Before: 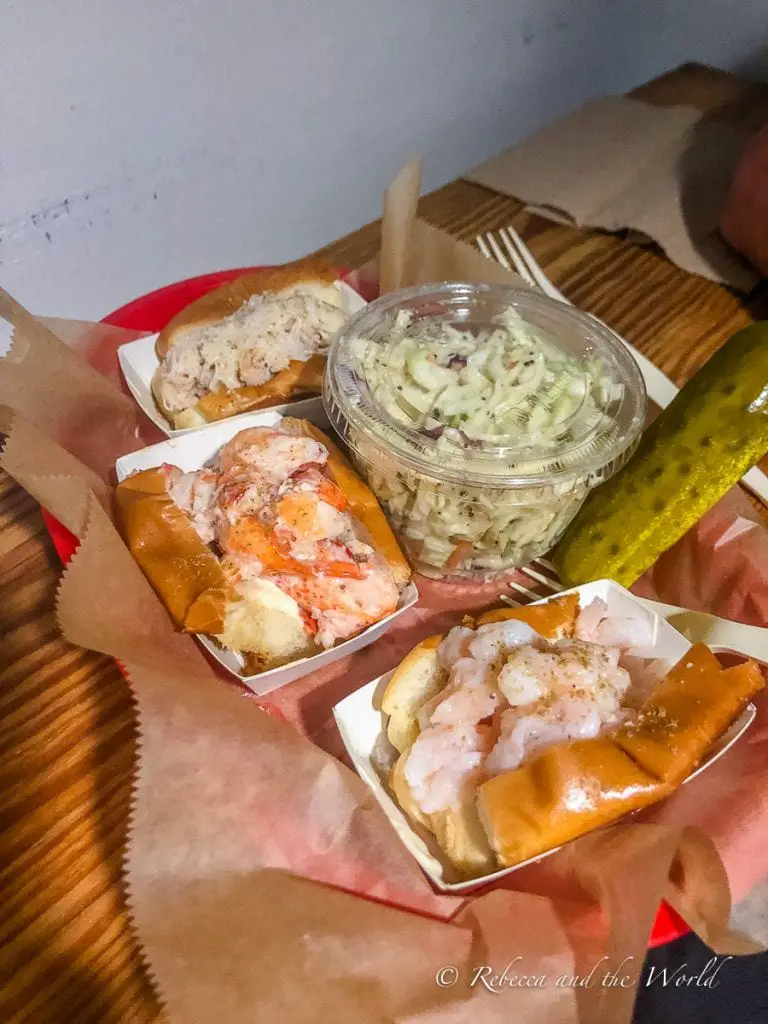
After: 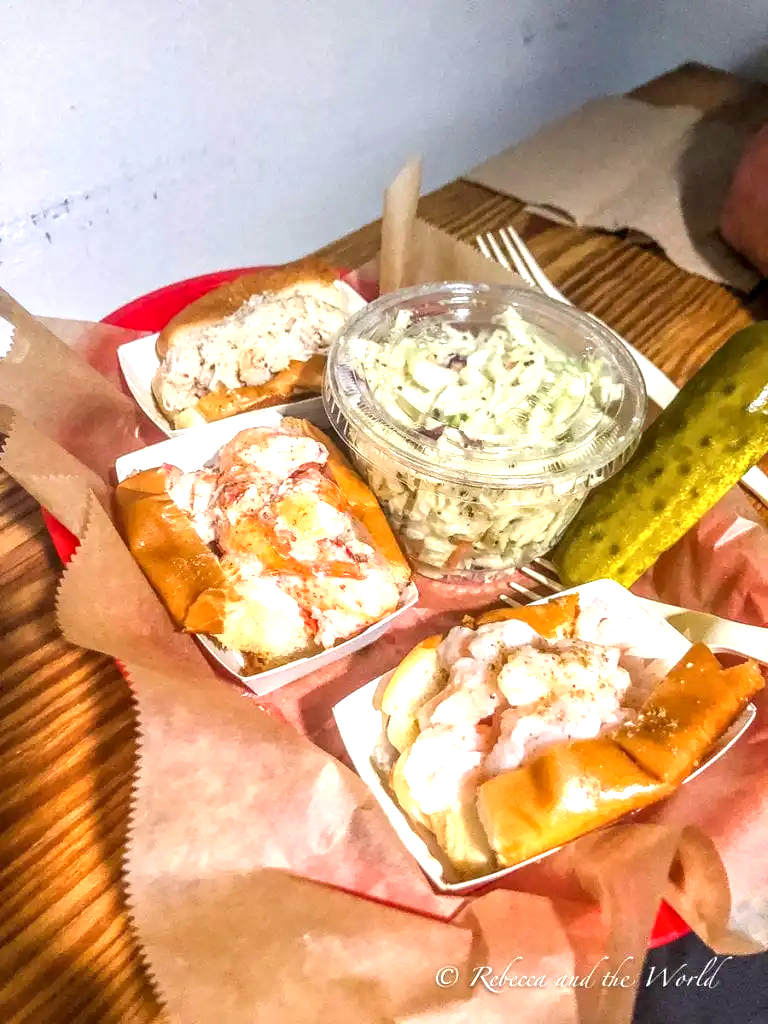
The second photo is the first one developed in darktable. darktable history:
local contrast: on, module defaults
exposure: exposure 1.001 EV, compensate highlight preservation false
